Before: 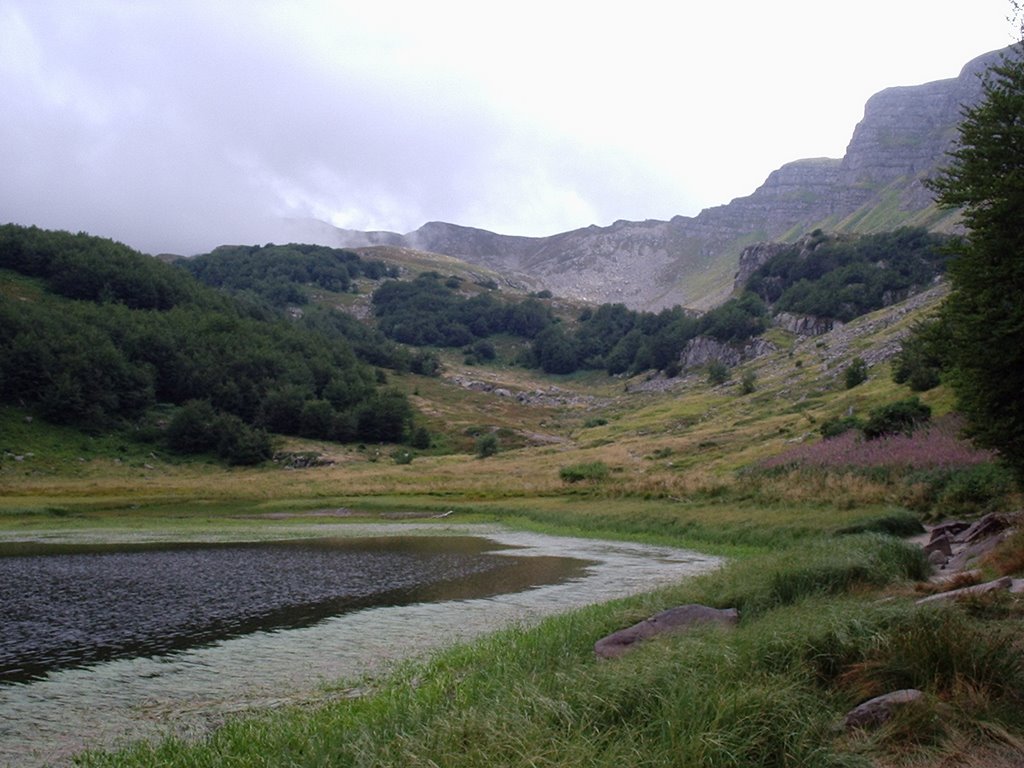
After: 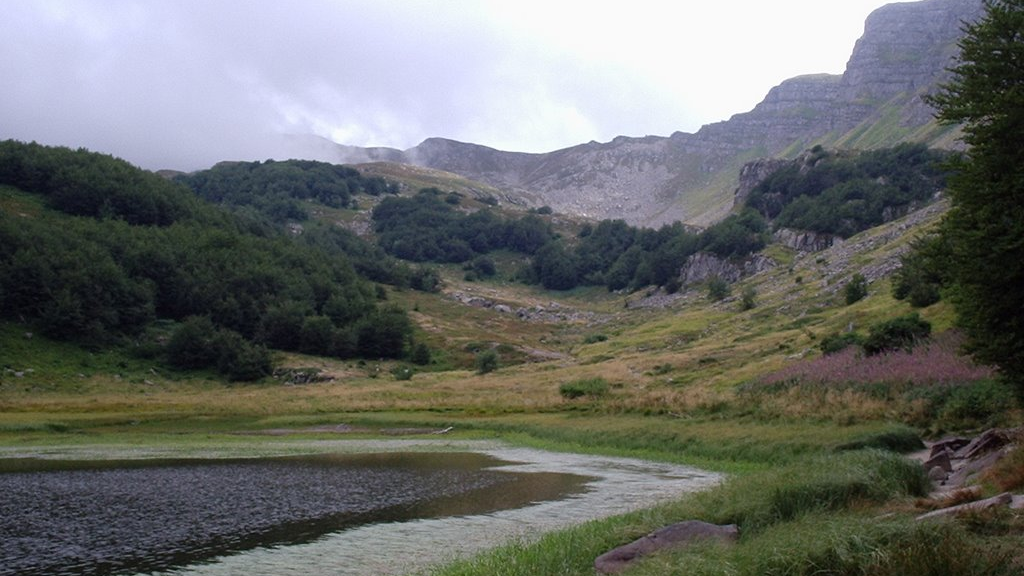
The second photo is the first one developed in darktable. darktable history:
crop: top 11.032%, bottom 13.919%
